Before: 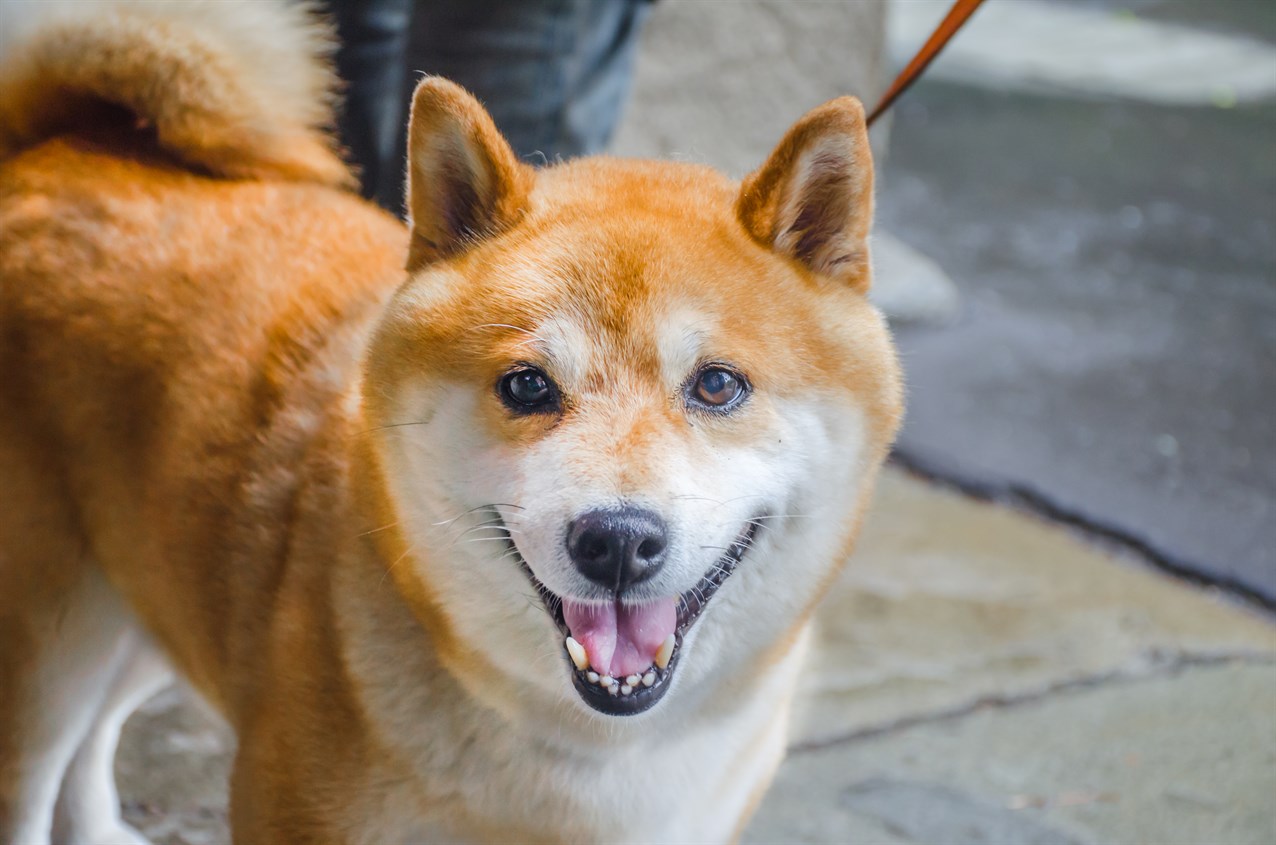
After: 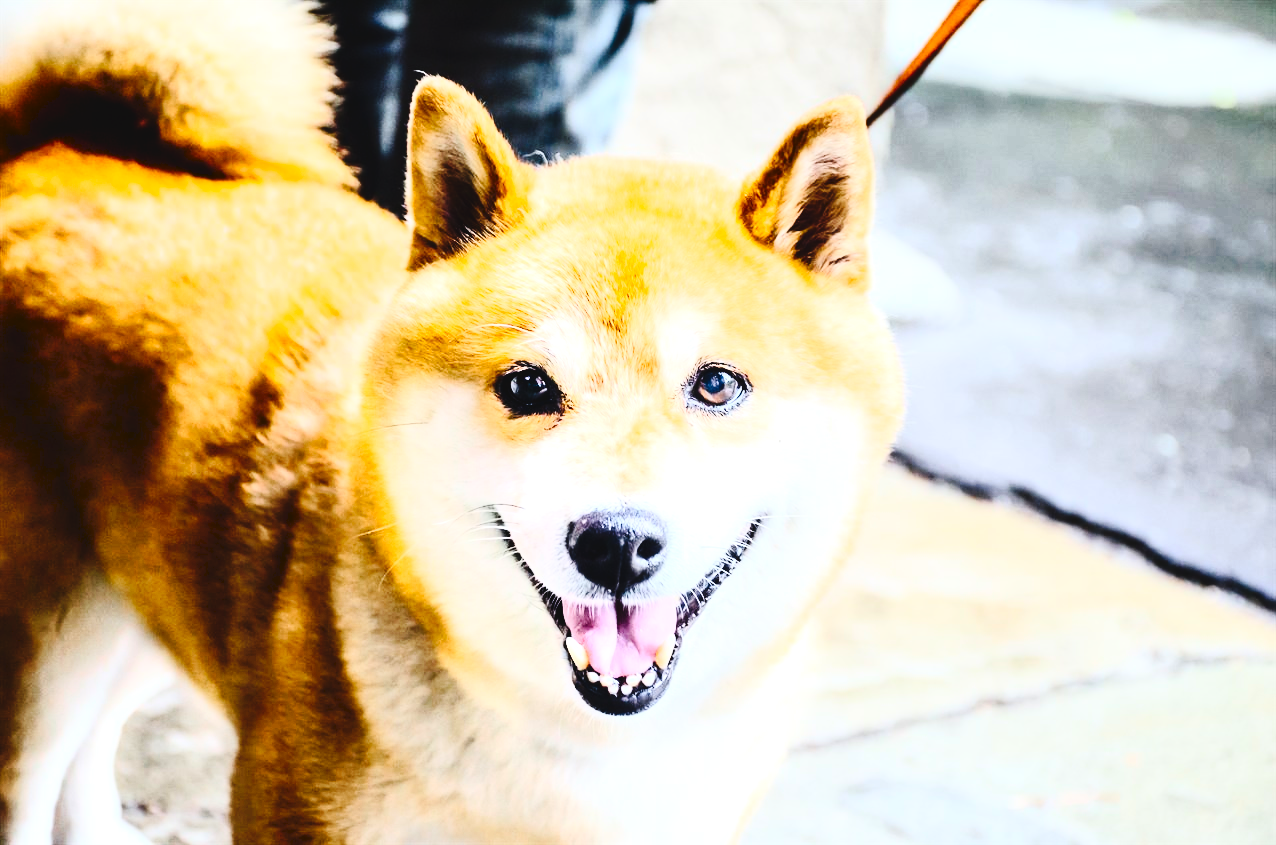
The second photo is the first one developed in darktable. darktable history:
contrast brightness saturation: contrast 0.235, brightness 0.11, saturation 0.29
base curve: curves: ch0 [(0, 0) (0.032, 0.025) (0.121, 0.166) (0.206, 0.329) (0.605, 0.79) (1, 1)]
tone curve: curves: ch0 [(0, 0) (0.003, 0.044) (0.011, 0.045) (0.025, 0.048) (0.044, 0.051) (0.069, 0.065) (0.1, 0.08) (0.136, 0.108) (0.177, 0.152) (0.224, 0.216) (0.277, 0.305) (0.335, 0.392) (0.399, 0.481) (0.468, 0.579) (0.543, 0.658) (0.623, 0.729) (0.709, 0.8) (0.801, 0.867) (0.898, 0.93) (1, 1)], preserve colors none
tone equalizer: -8 EV -1.08 EV, -7 EV -0.998 EV, -6 EV -0.89 EV, -5 EV -0.603 EV, -3 EV 0.607 EV, -2 EV 0.86 EV, -1 EV 0.985 EV, +0 EV 1.07 EV, edges refinement/feathering 500, mask exposure compensation -1.57 EV, preserve details no
